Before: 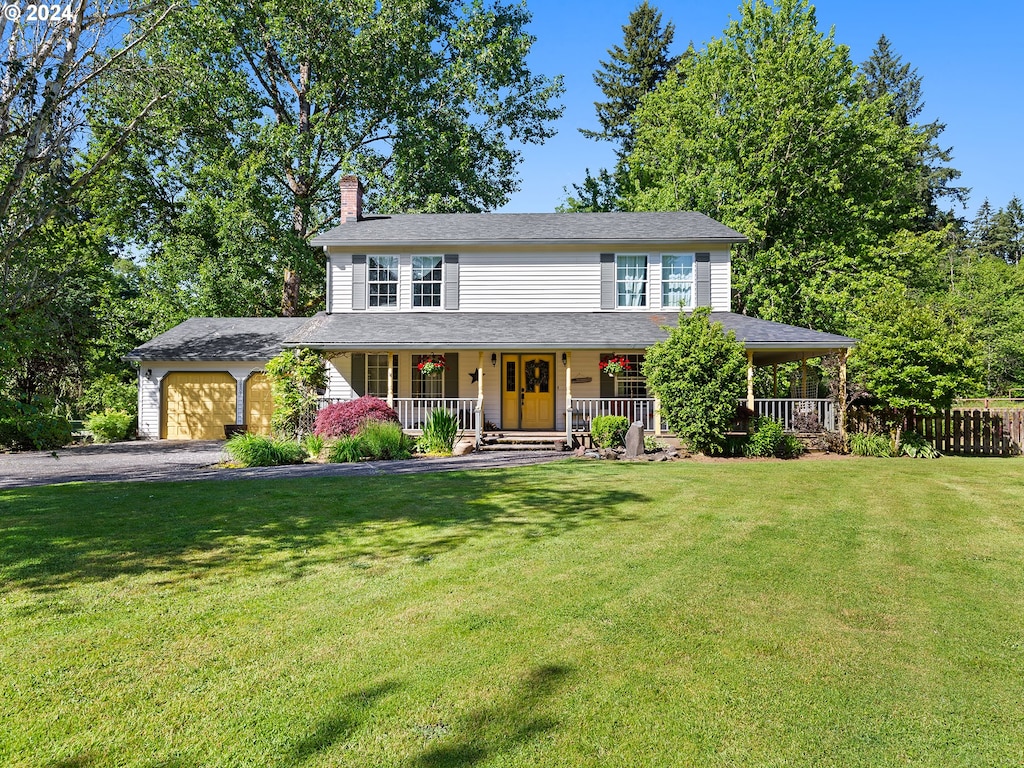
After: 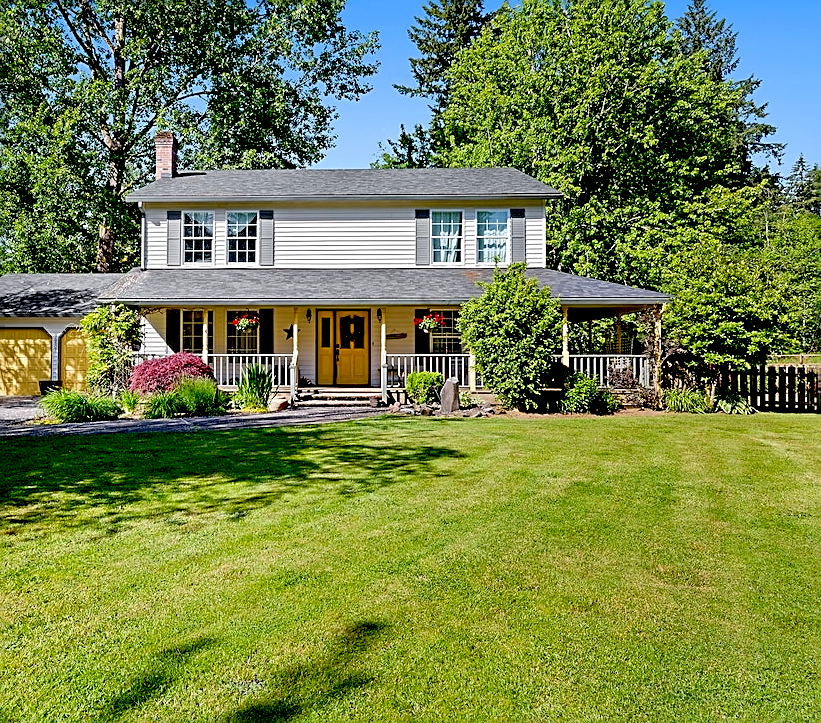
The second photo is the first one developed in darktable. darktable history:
exposure: black level correction 0.047, exposure 0.014 EV, compensate exposure bias true, compensate highlight preservation false
sharpen: on, module defaults
crop and rotate: left 18.081%, top 5.77%, right 1.738%
